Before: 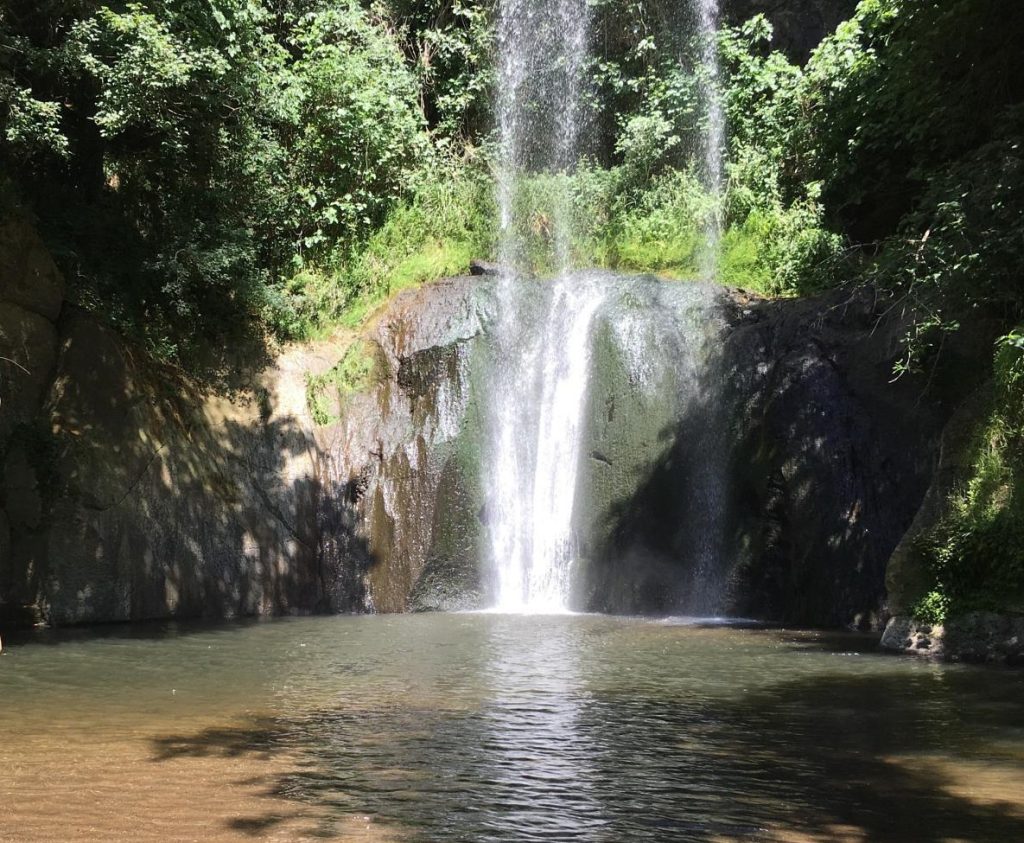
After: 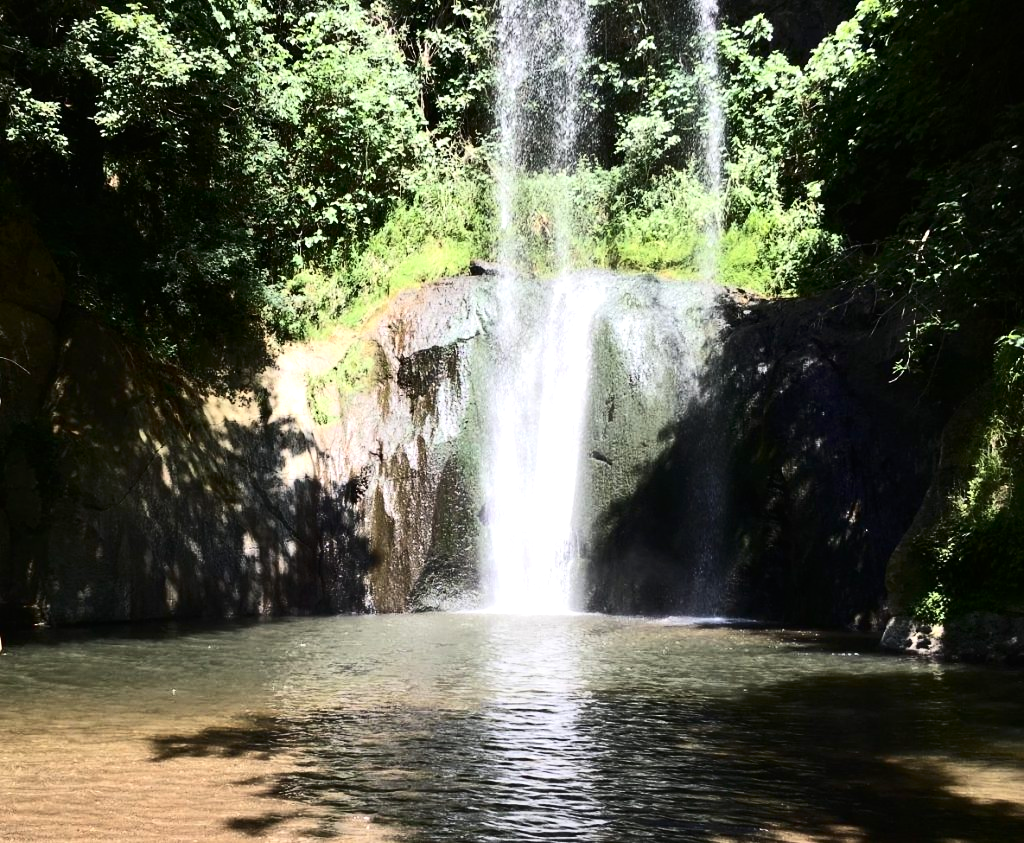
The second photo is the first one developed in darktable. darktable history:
contrast brightness saturation: contrast 0.28
tone equalizer: -8 EV -0.417 EV, -7 EV -0.389 EV, -6 EV -0.333 EV, -5 EV -0.222 EV, -3 EV 0.222 EV, -2 EV 0.333 EV, -1 EV 0.389 EV, +0 EV 0.417 EV, edges refinement/feathering 500, mask exposure compensation -1.57 EV, preserve details no
